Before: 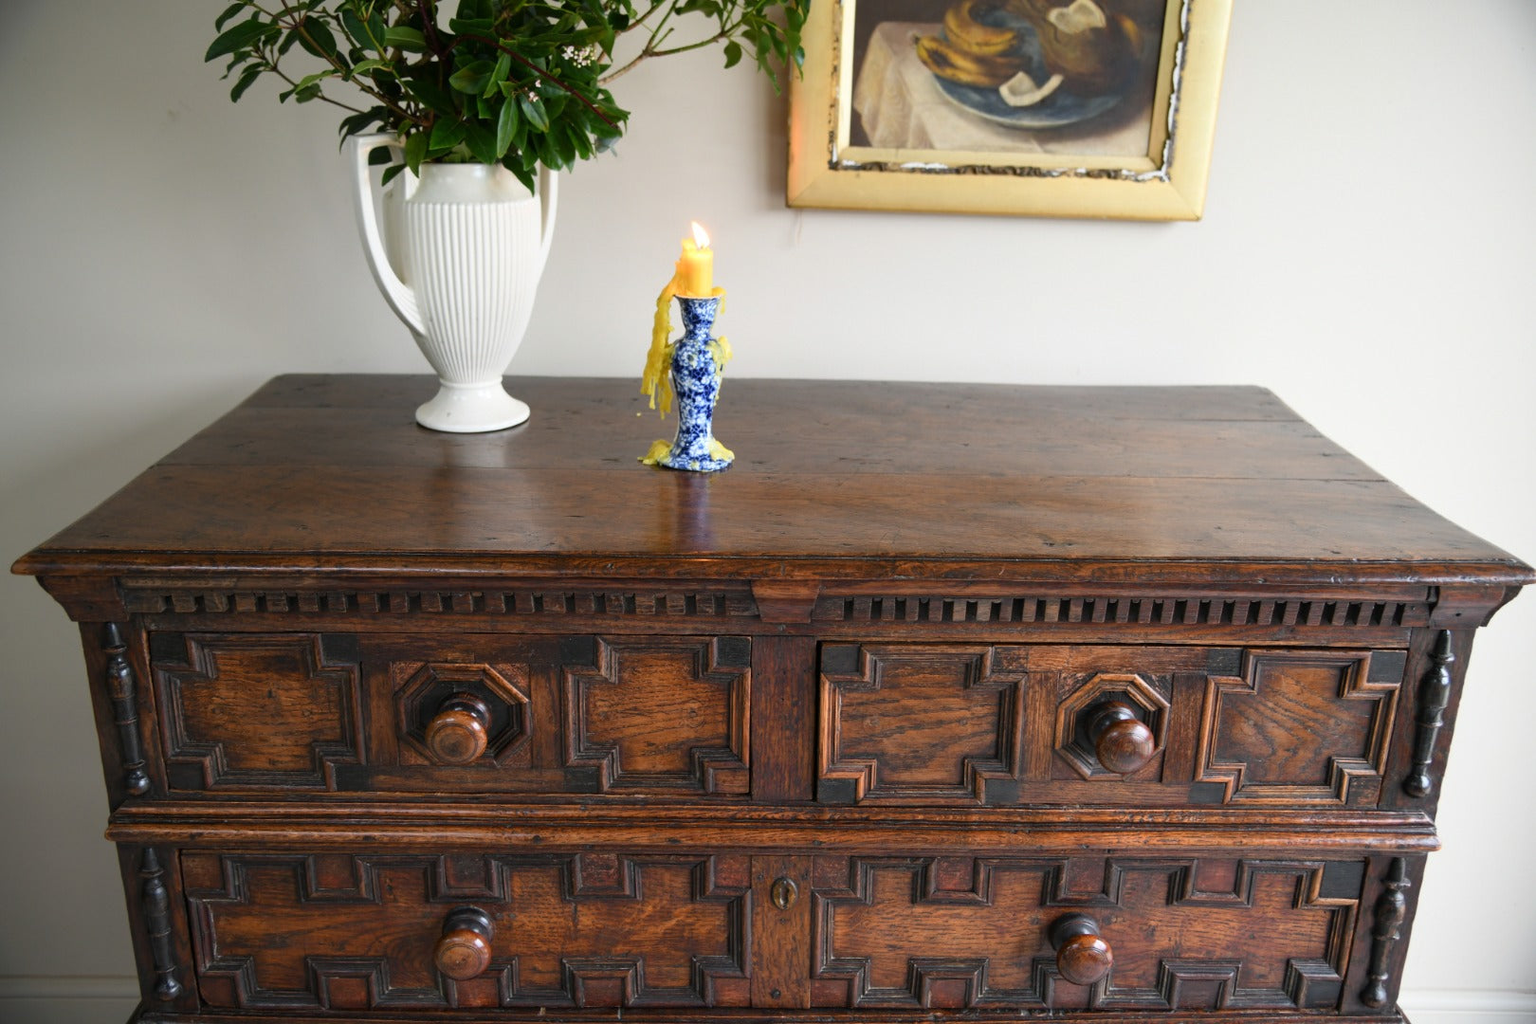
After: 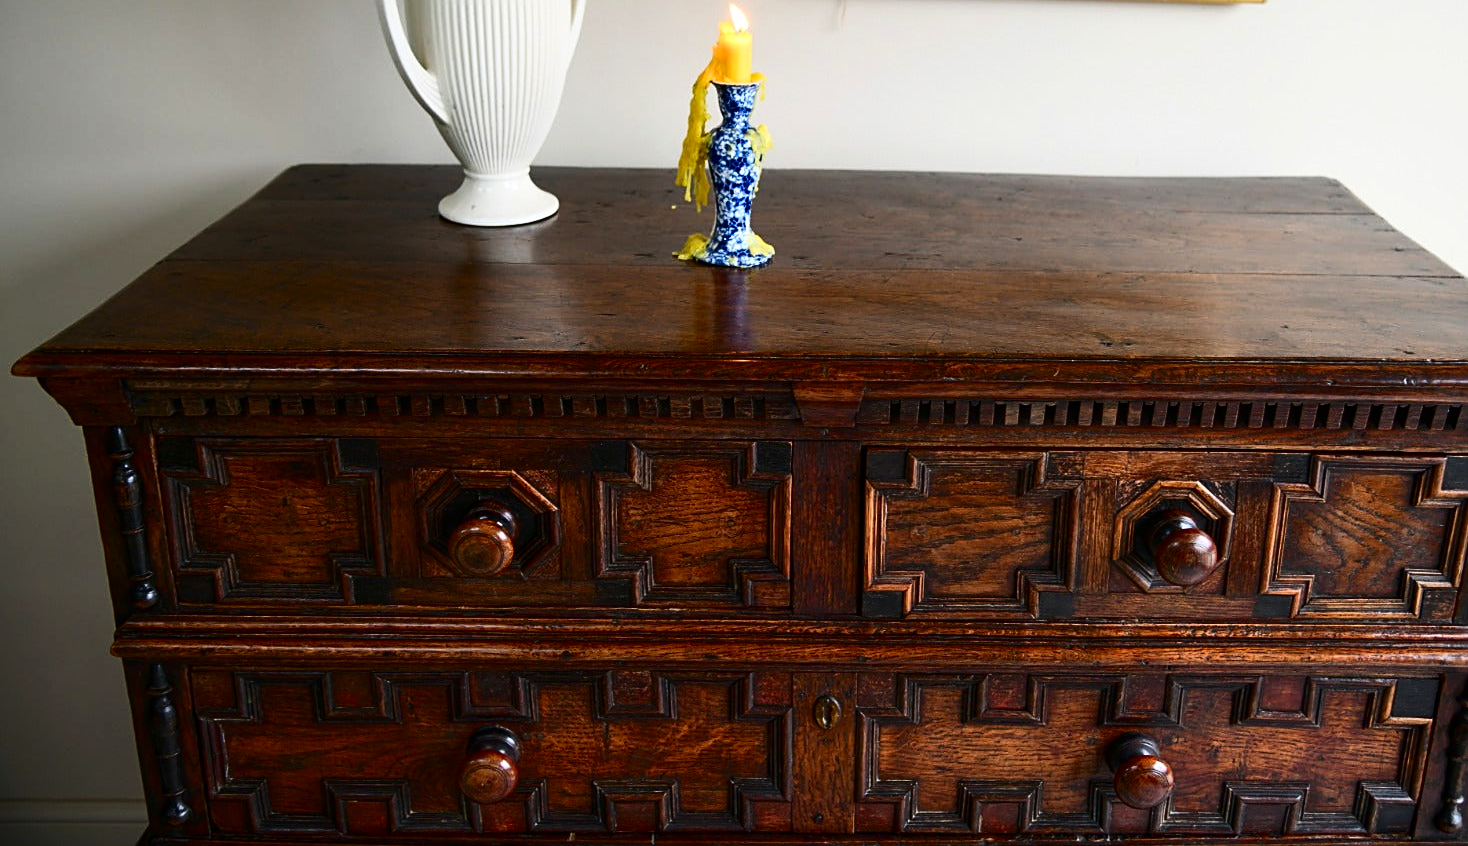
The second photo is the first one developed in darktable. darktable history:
contrast brightness saturation: contrast 0.217, brightness -0.187, saturation 0.24
crop: top 21.372%, right 9.33%, bottom 0.246%
sharpen: on, module defaults
